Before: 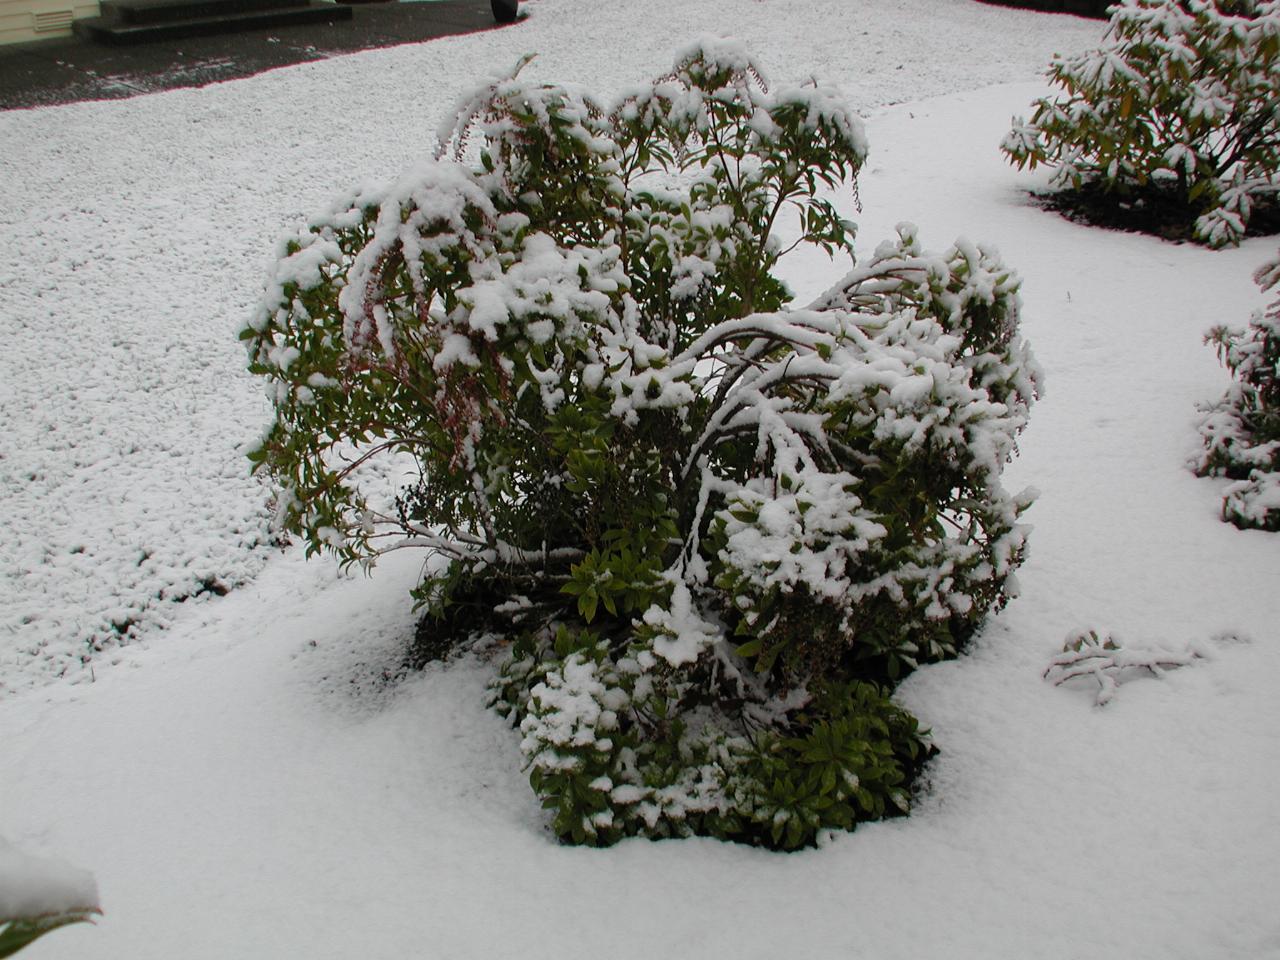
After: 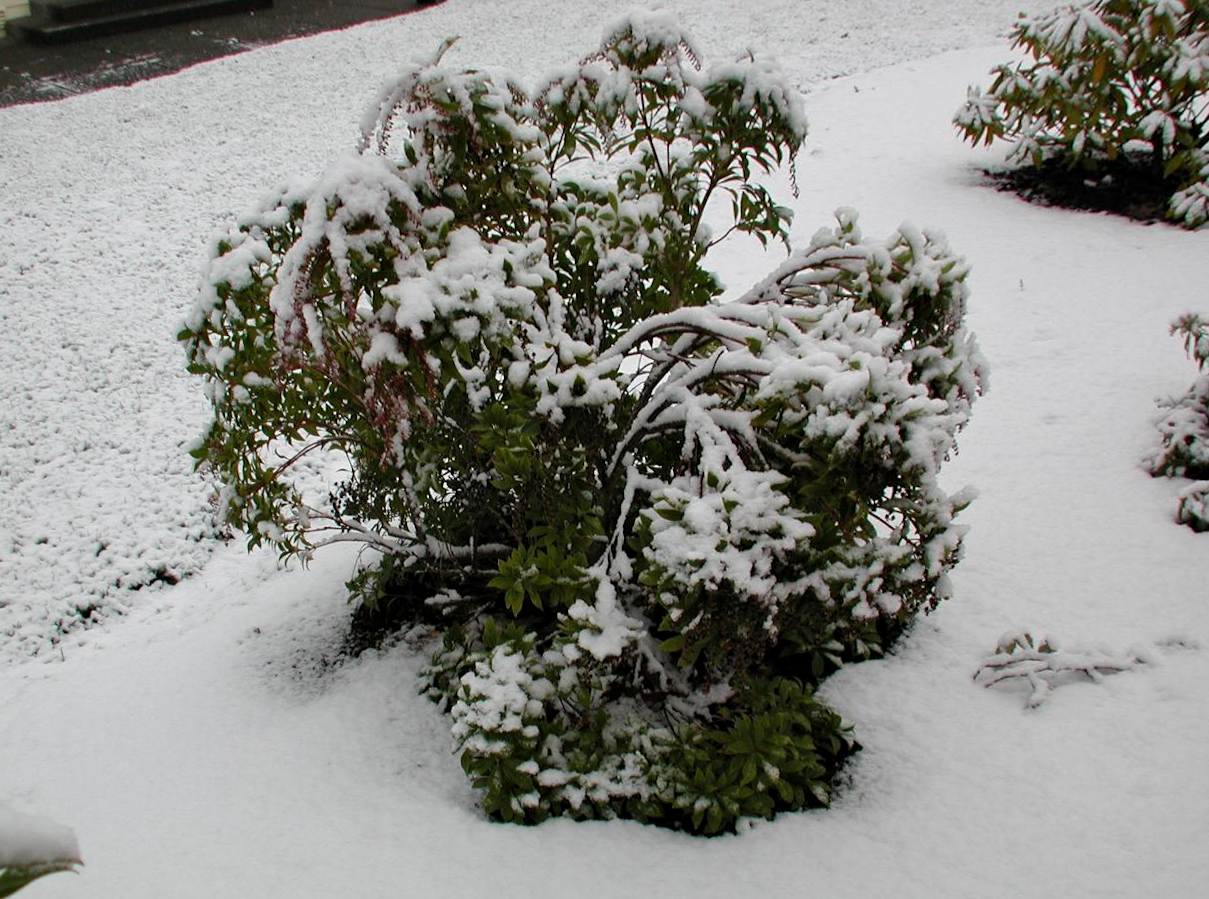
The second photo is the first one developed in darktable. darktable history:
rotate and perspective: rotation 0.062°, lens shift (vertical) 0.115, lens shift (horizontal) -0.133, crop left 0.047, crop right 0.94, crop top 0.061, crop bottom 0.94
exposure: exposure -0.048 EV, compensate highlight preservation false
contrast equalizer: y [[0.509, 0.517, 0.523, 0.523, 0.517, 0.509], [0.5 ×6], [0.5 ×6], [0 ×6], [0 ×6]]
levels: levels [0, 0.476, 0.951]
